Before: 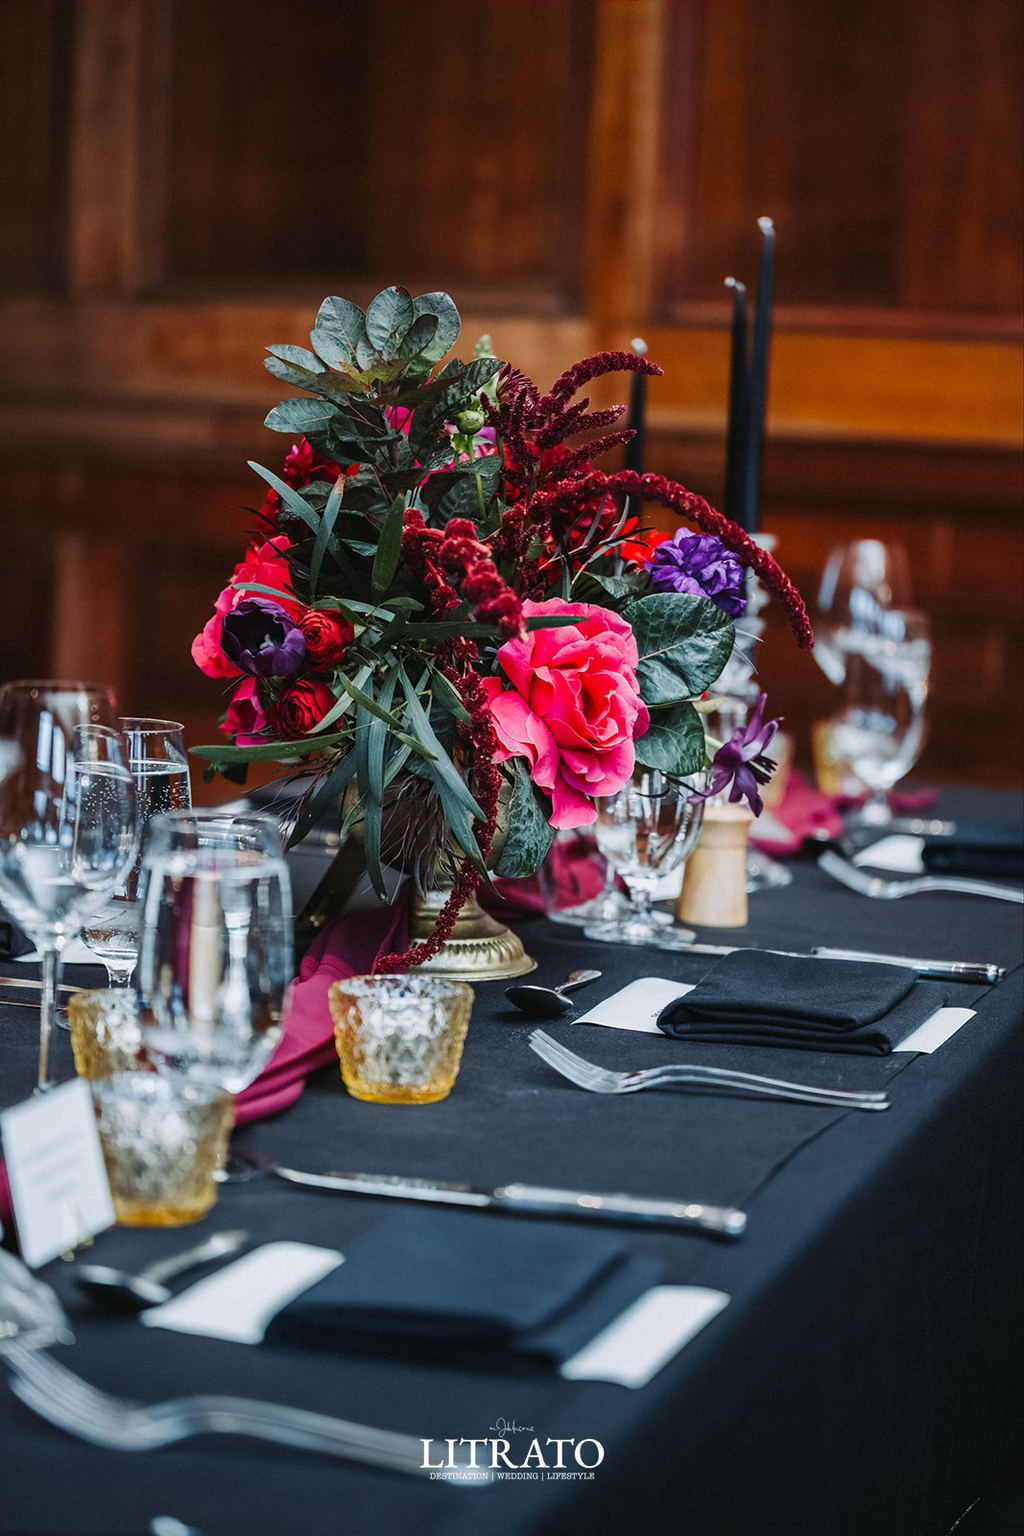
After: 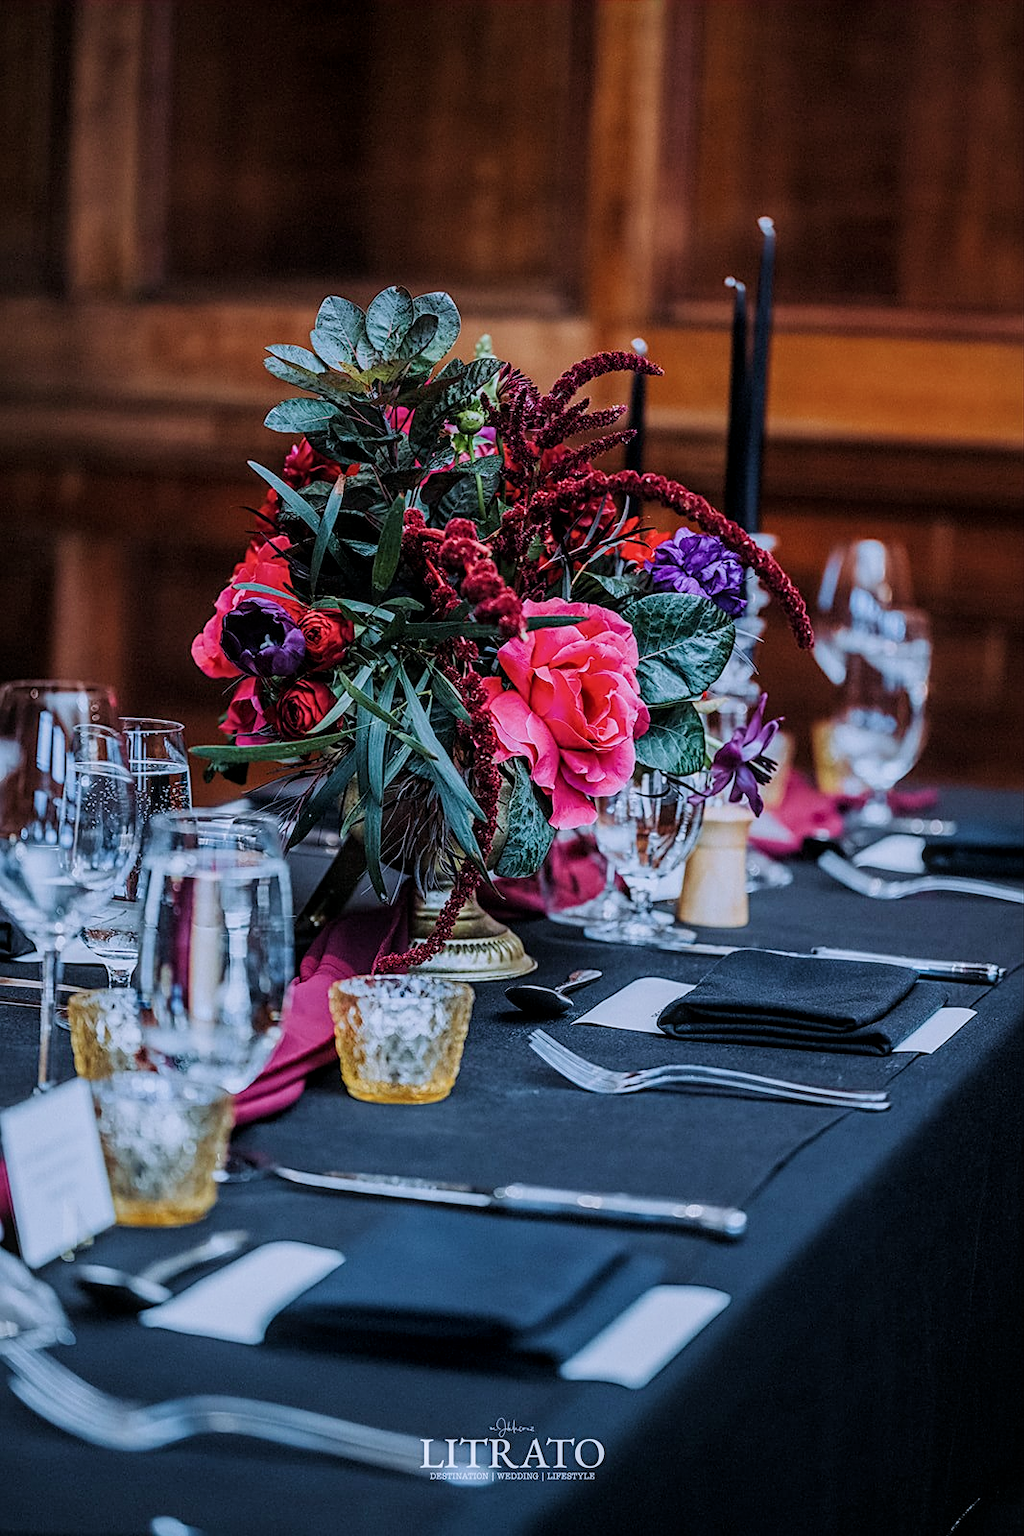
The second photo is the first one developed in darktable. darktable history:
local contrast: on, module defaults
color calibration: illuminant as shot in camera, x 0.37, y 0.382, temperature 4313.32 K
white balance: emerald 1
sharpen: on, module defaults
filmic rgb: hardness 4.17, contrast 0.921
velvia: on, module defaults
